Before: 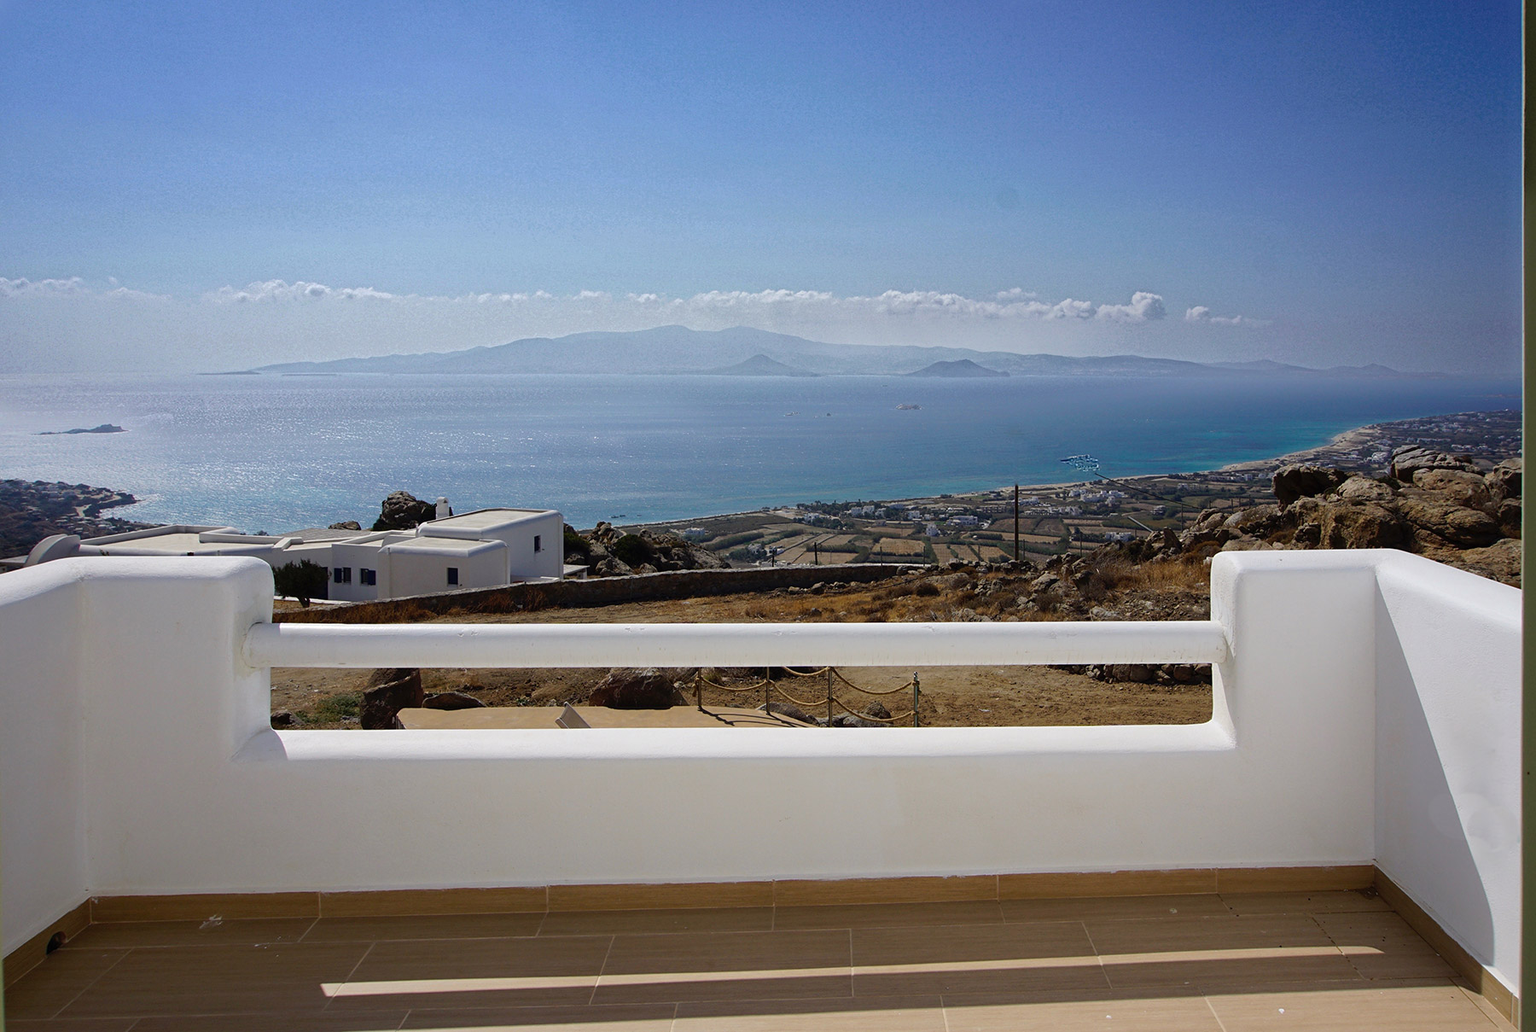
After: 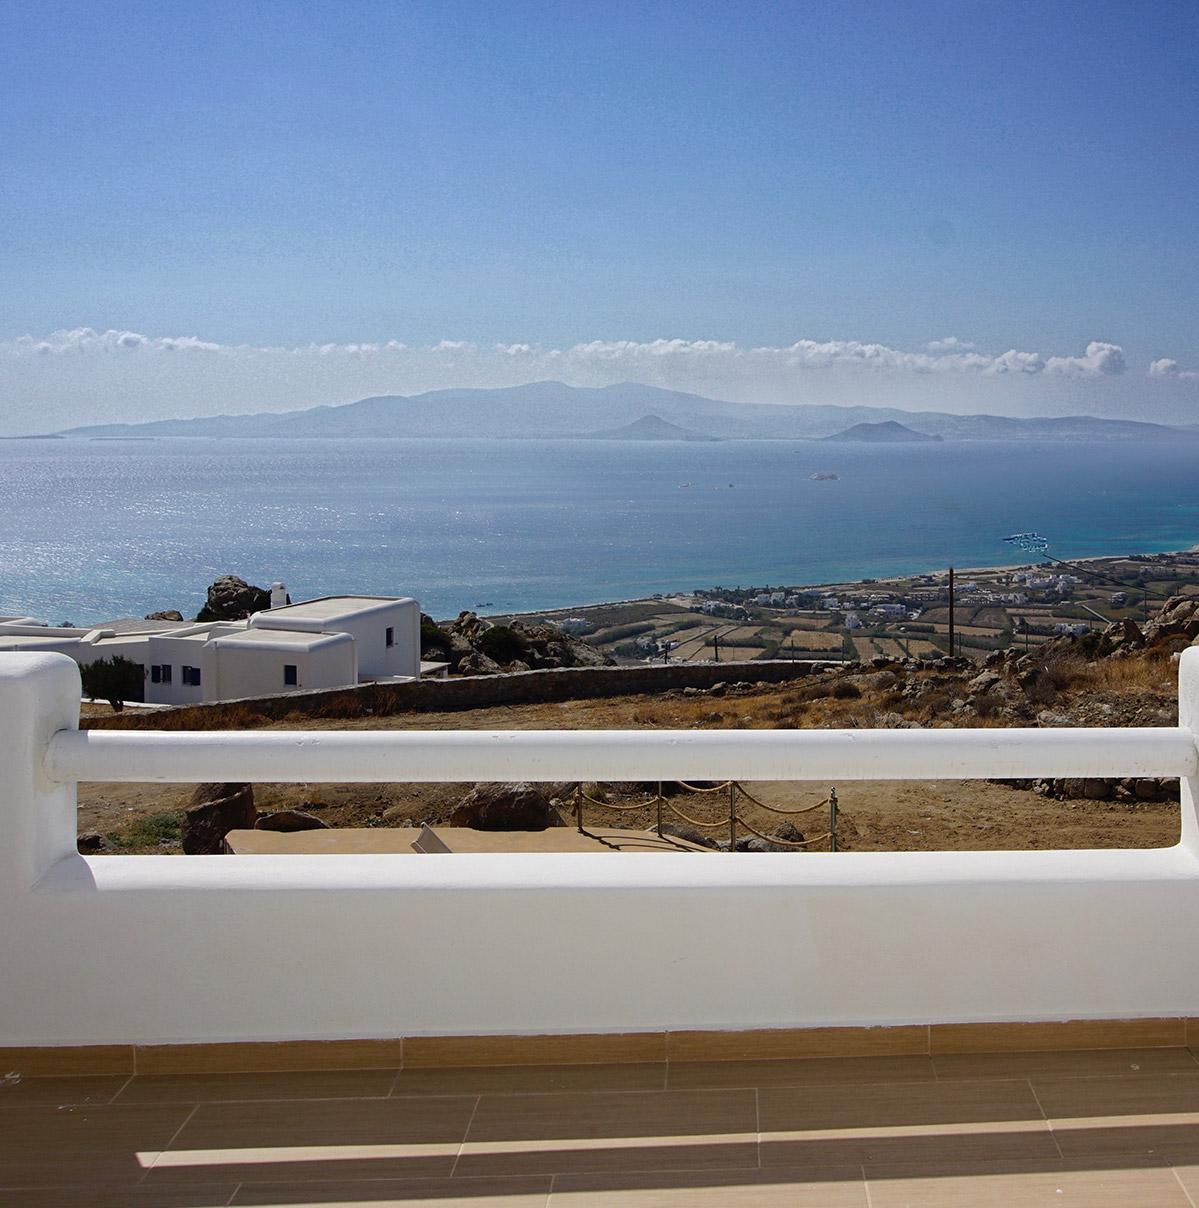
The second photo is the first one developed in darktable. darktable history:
crop and rotate: left 13.373%, right 19.967%
